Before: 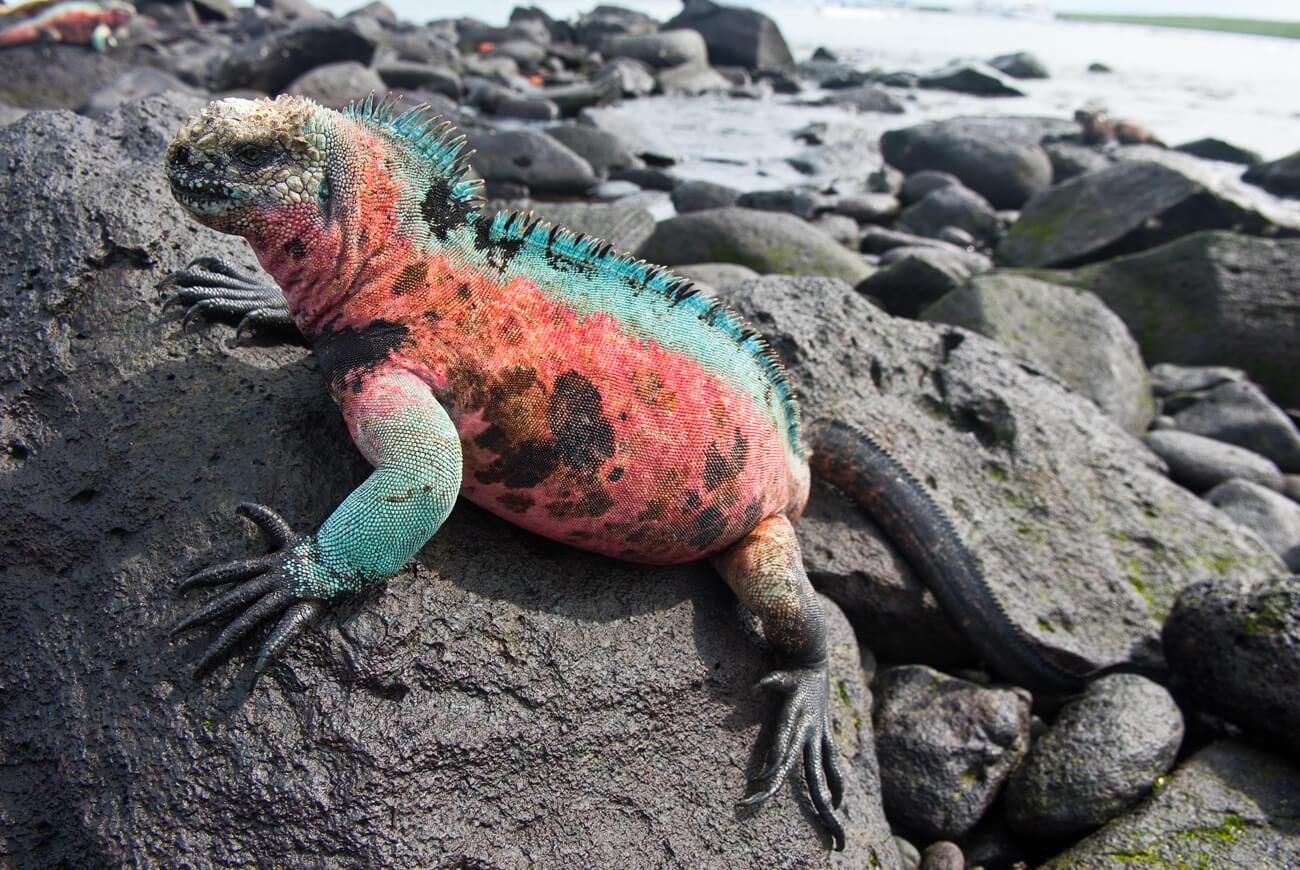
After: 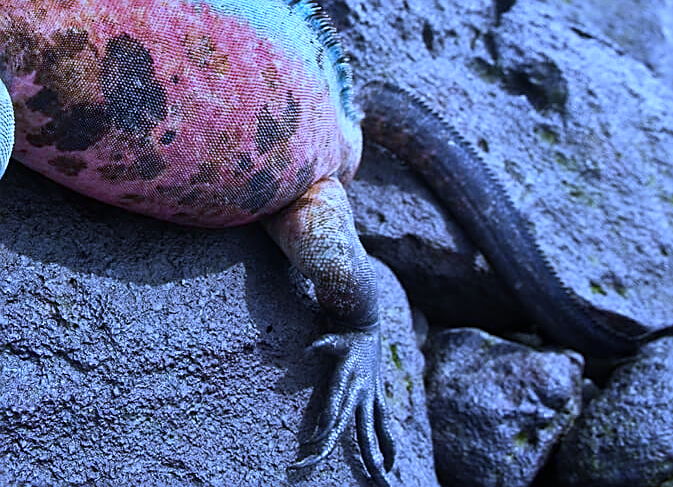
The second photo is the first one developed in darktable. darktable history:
white balance: red 0.766, blue 1.537
crop: left 34.479%, top 38.822%, right 13.718%, bottom 5.172%
sharpen: on, module defaults
